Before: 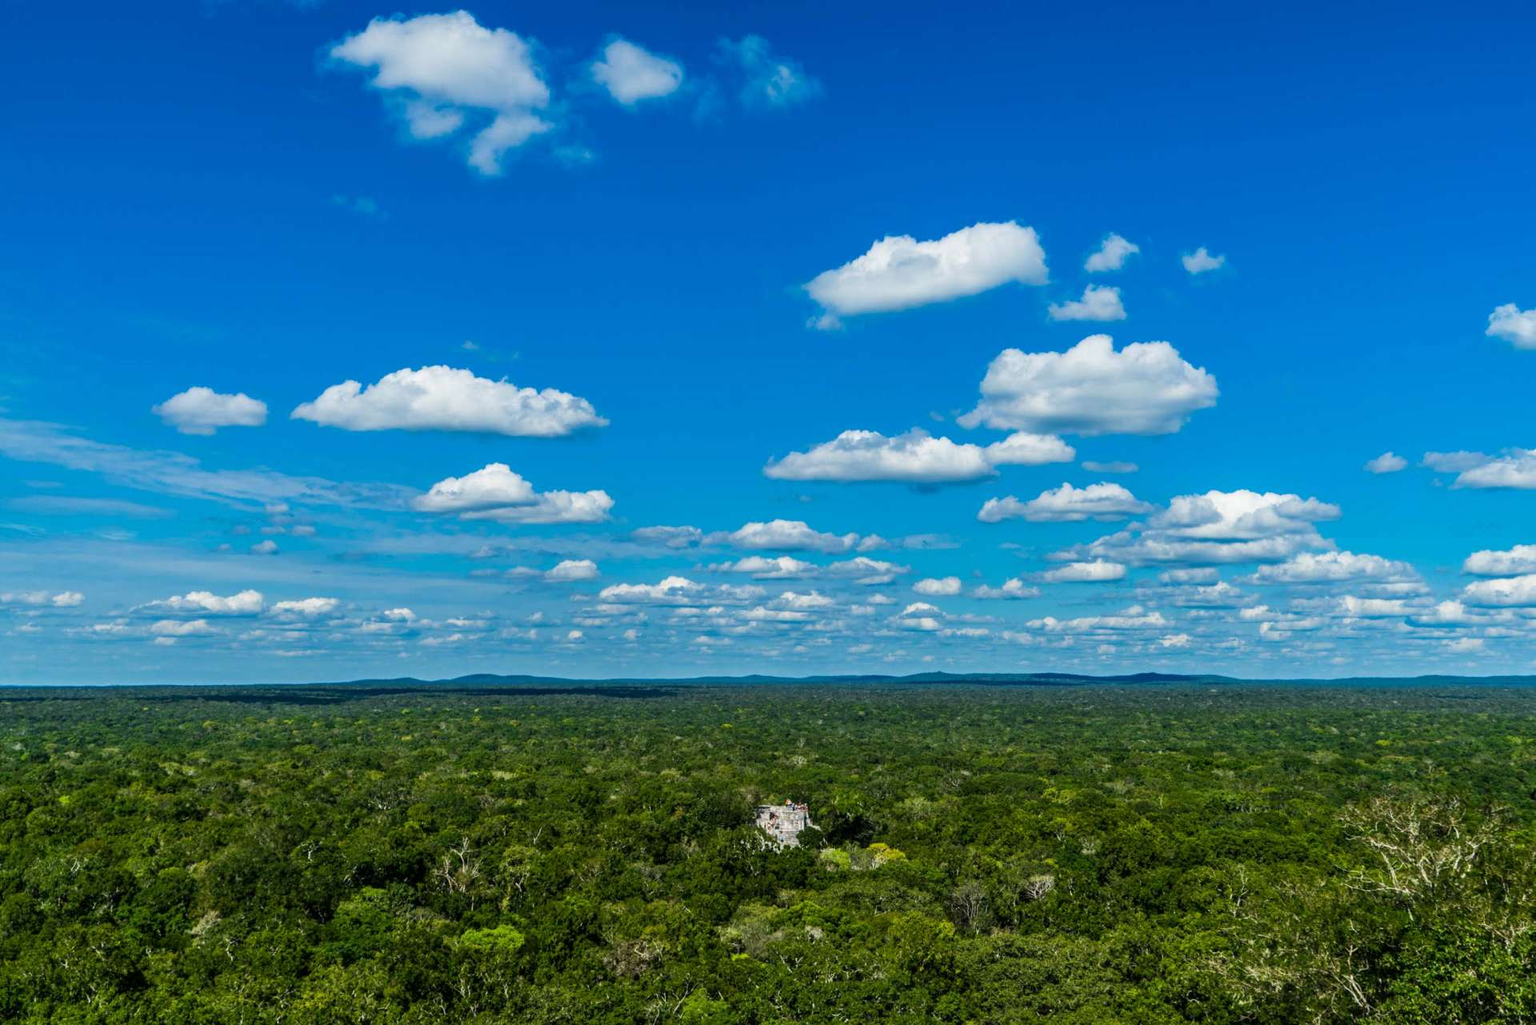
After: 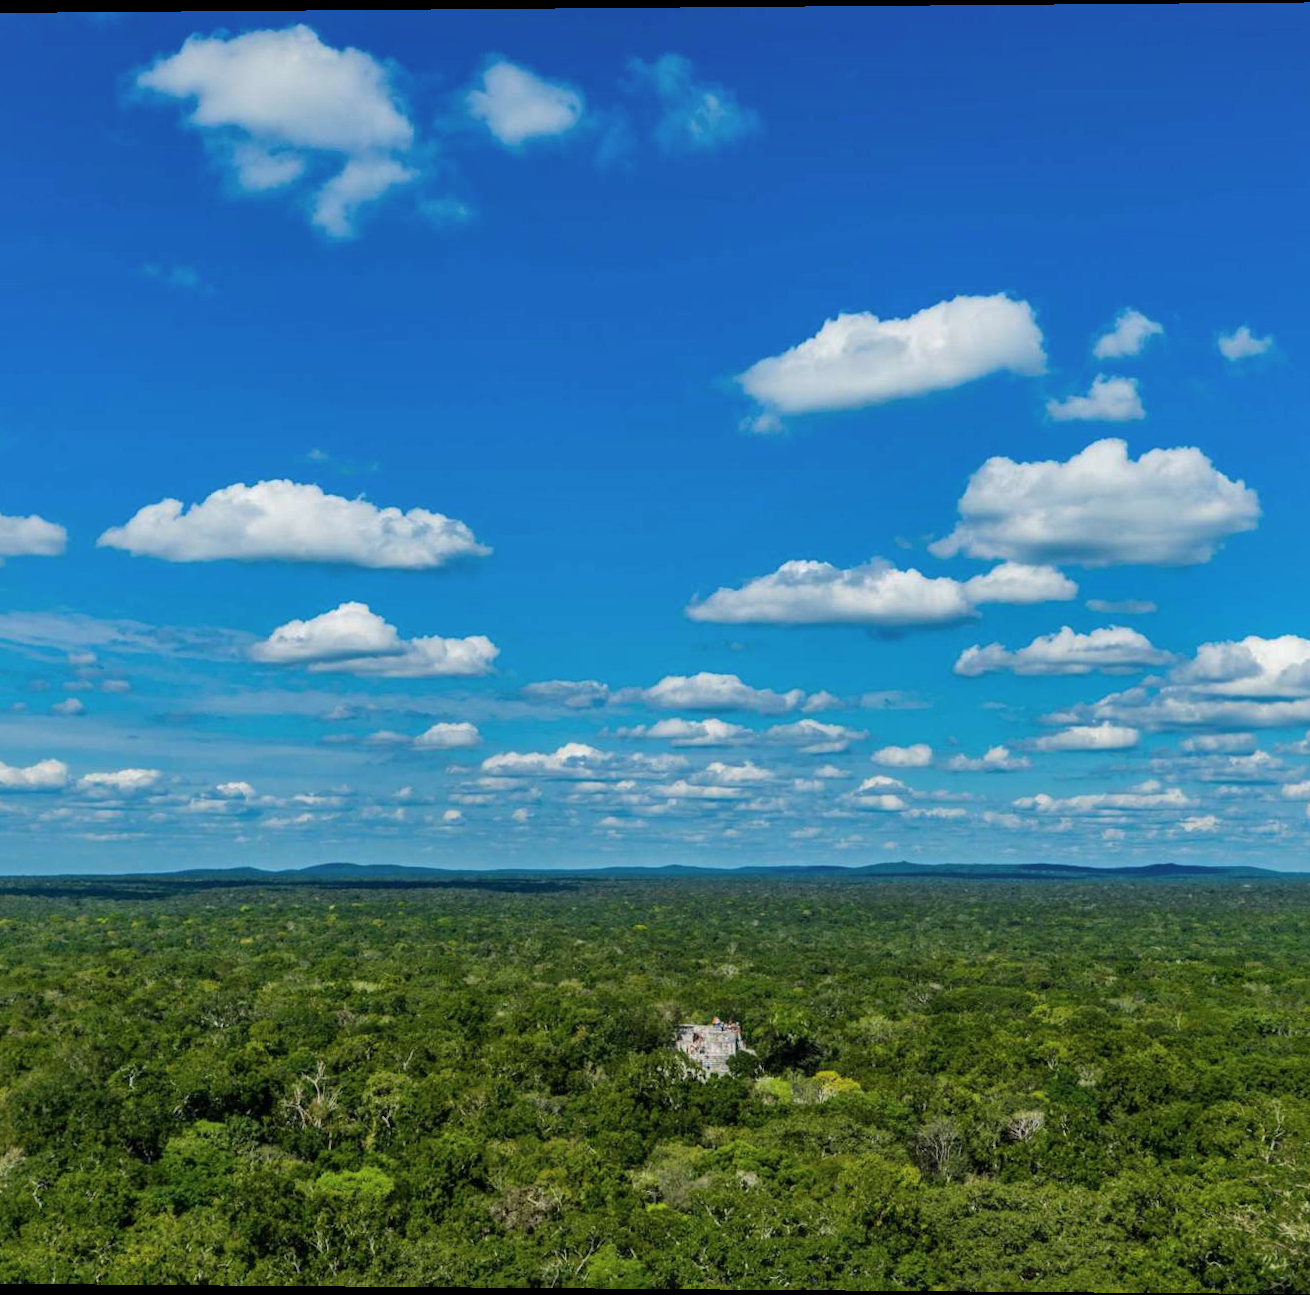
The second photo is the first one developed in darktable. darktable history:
shadows and highlights: on, module defaults
rotate and perspective: lens shift (vertical) 0.048, lens shift (horizontal) -0.024, automatic cropping off
contrast brightness saturation: saturation -0.05
crop and rotate: left 14.292%, right 19.041%
